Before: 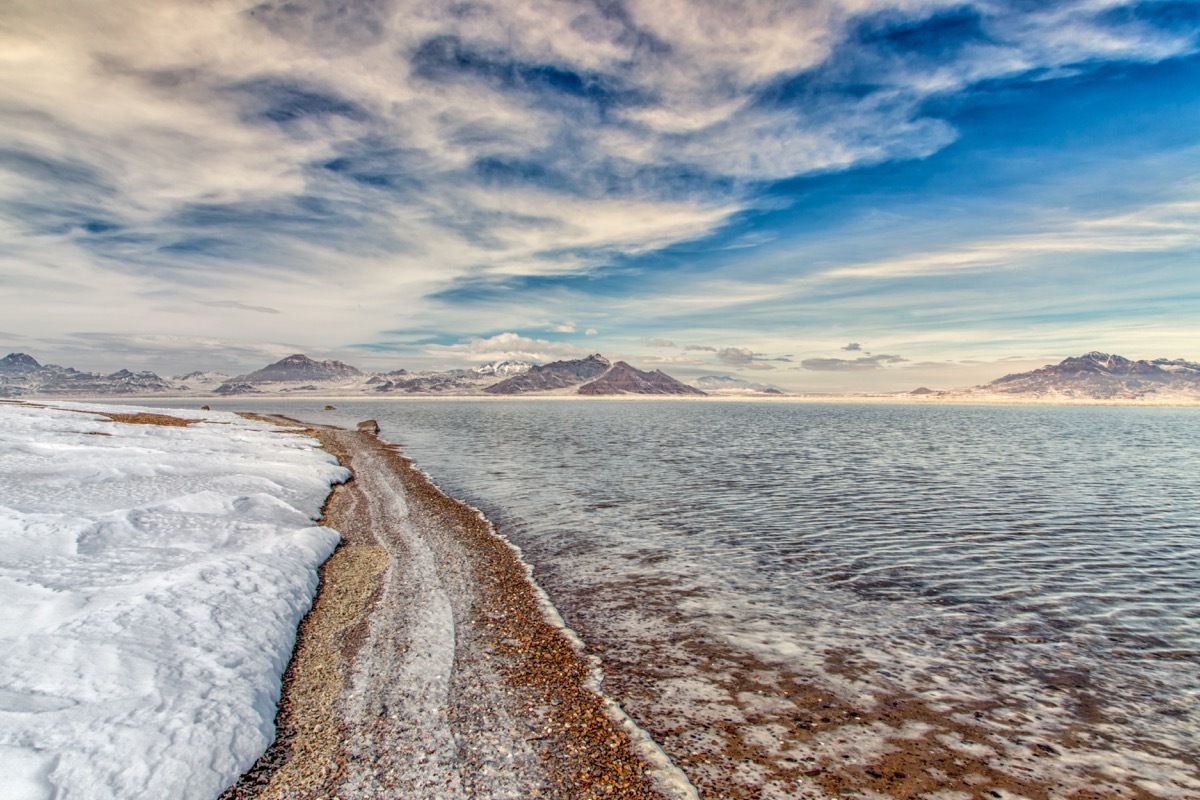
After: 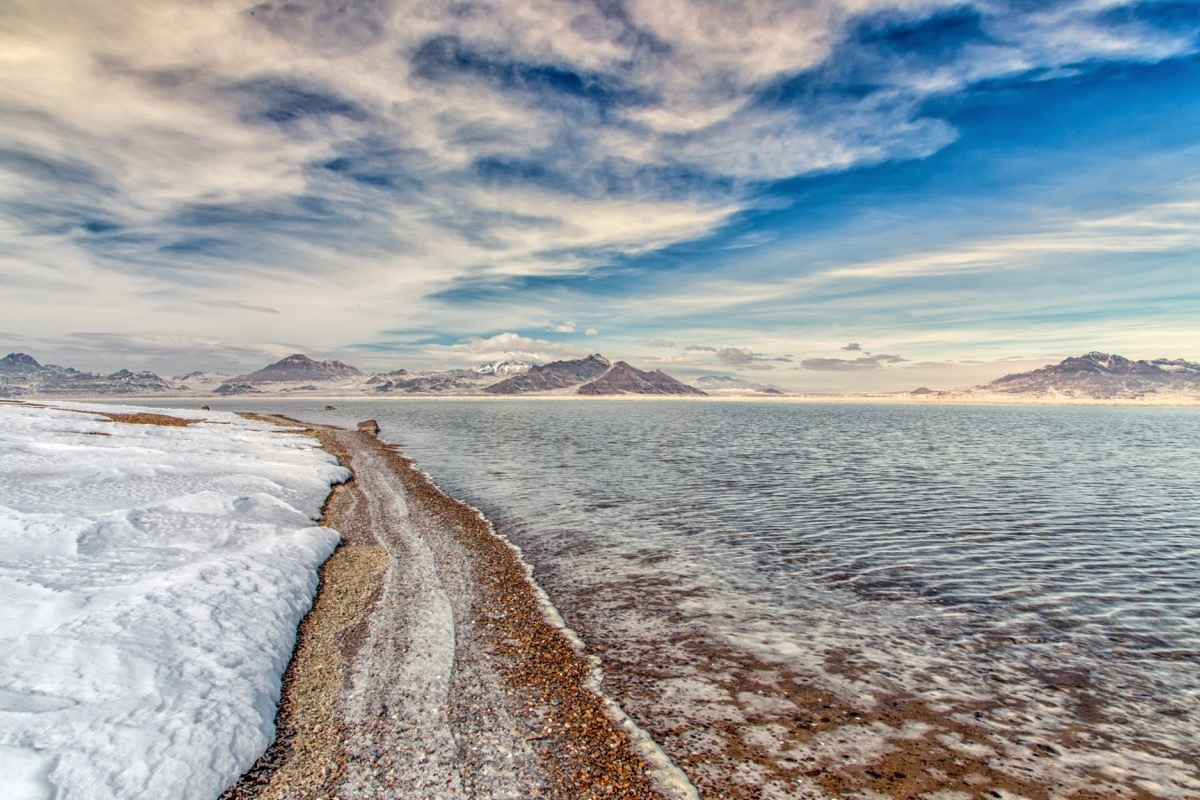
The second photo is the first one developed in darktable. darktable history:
shadows and highlights: shadows 12, white point adjustment 1.2, highlights -0.36, soften with gaussian
exposure: compensate highlight preservation false
